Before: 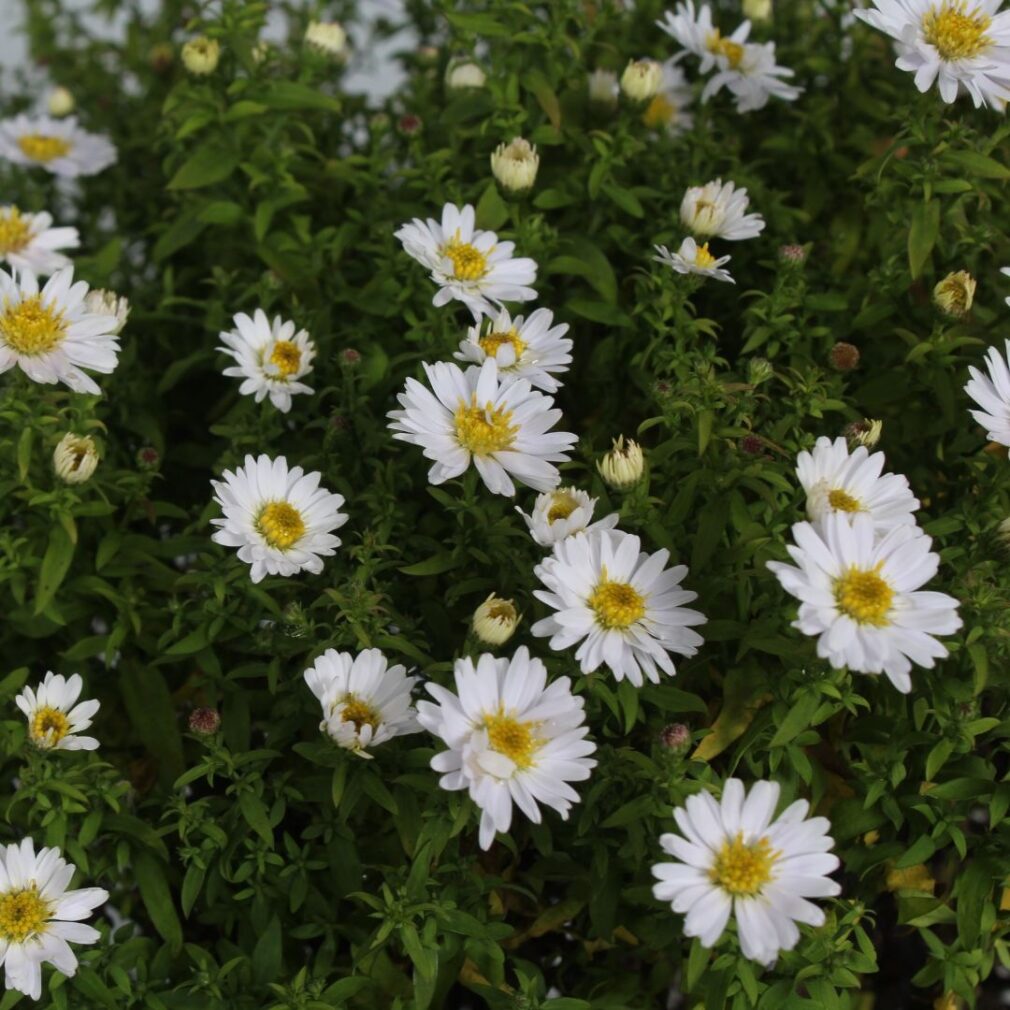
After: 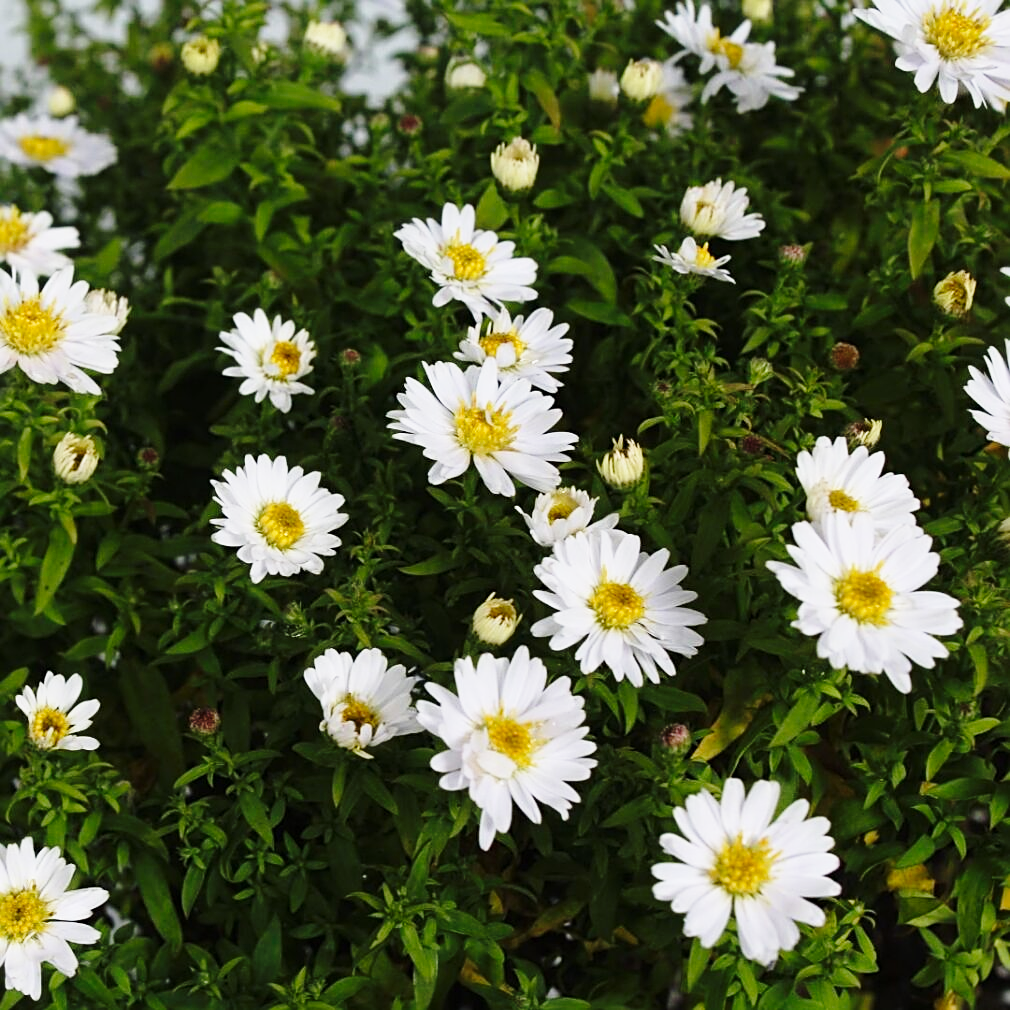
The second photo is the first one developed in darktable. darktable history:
sharpen: on, module defaults
base curve: curves: ch0 [(0, 0) (0.028, 0.03) (0.121, 0.232) (0.46, 0.748) (0.859, 0.968) (1, 1)], preserve colors none
contrast brightness saturation: contrast 0.048
